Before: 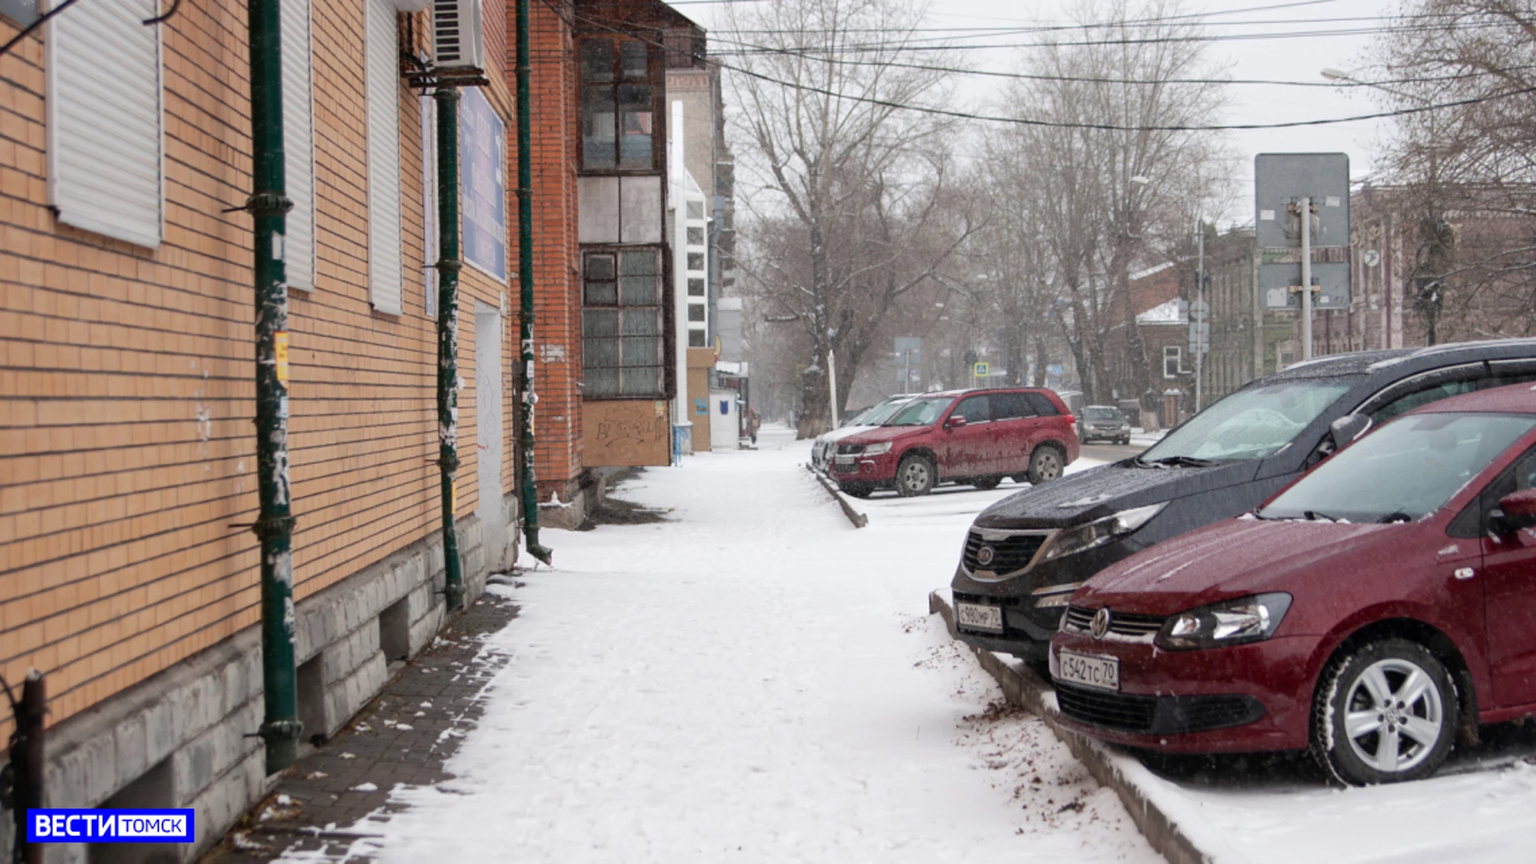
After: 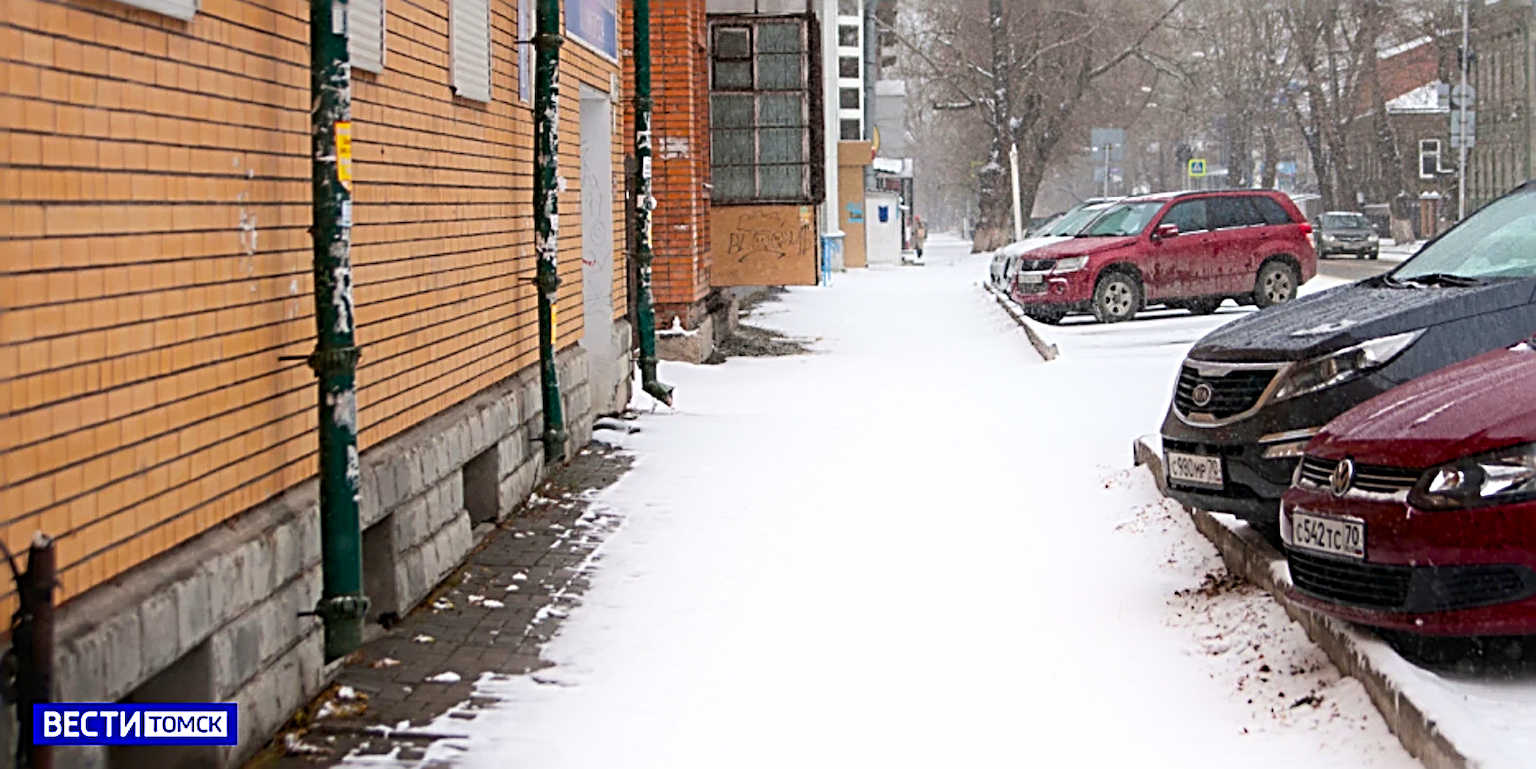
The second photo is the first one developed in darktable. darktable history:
shadows and highlights: shadows -89.02, highlights 91.34, soften with gaussian
color balance rgb: shadows lift › chroma 0.882%, shadows lift › hue 112.34°, linear chroma grading › global chroma 14.556%, perceptual saturation grading › global saturation 25.135%, global vibrance 19.83%
sharpen: radius 3.683, amount 0.945
crop: top 26.864%, right 18.009%
